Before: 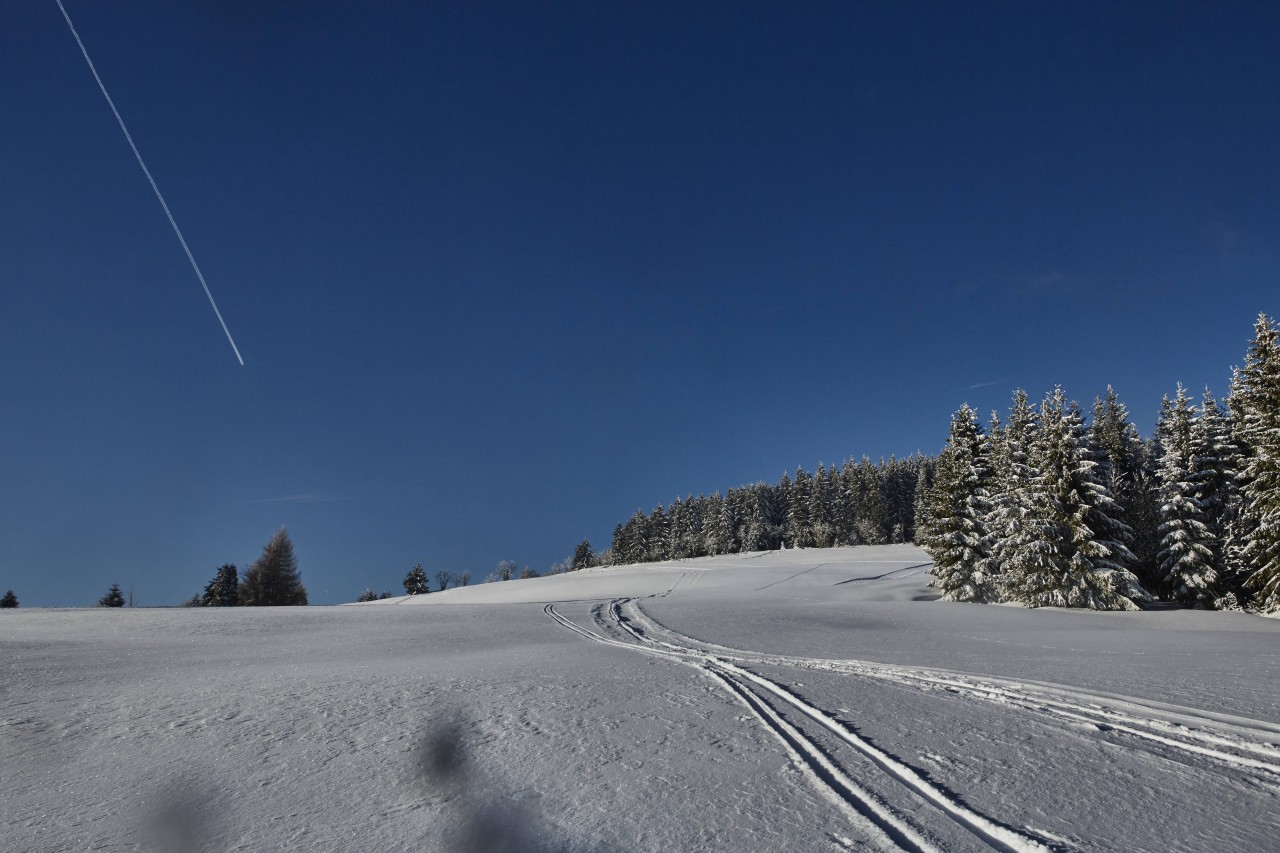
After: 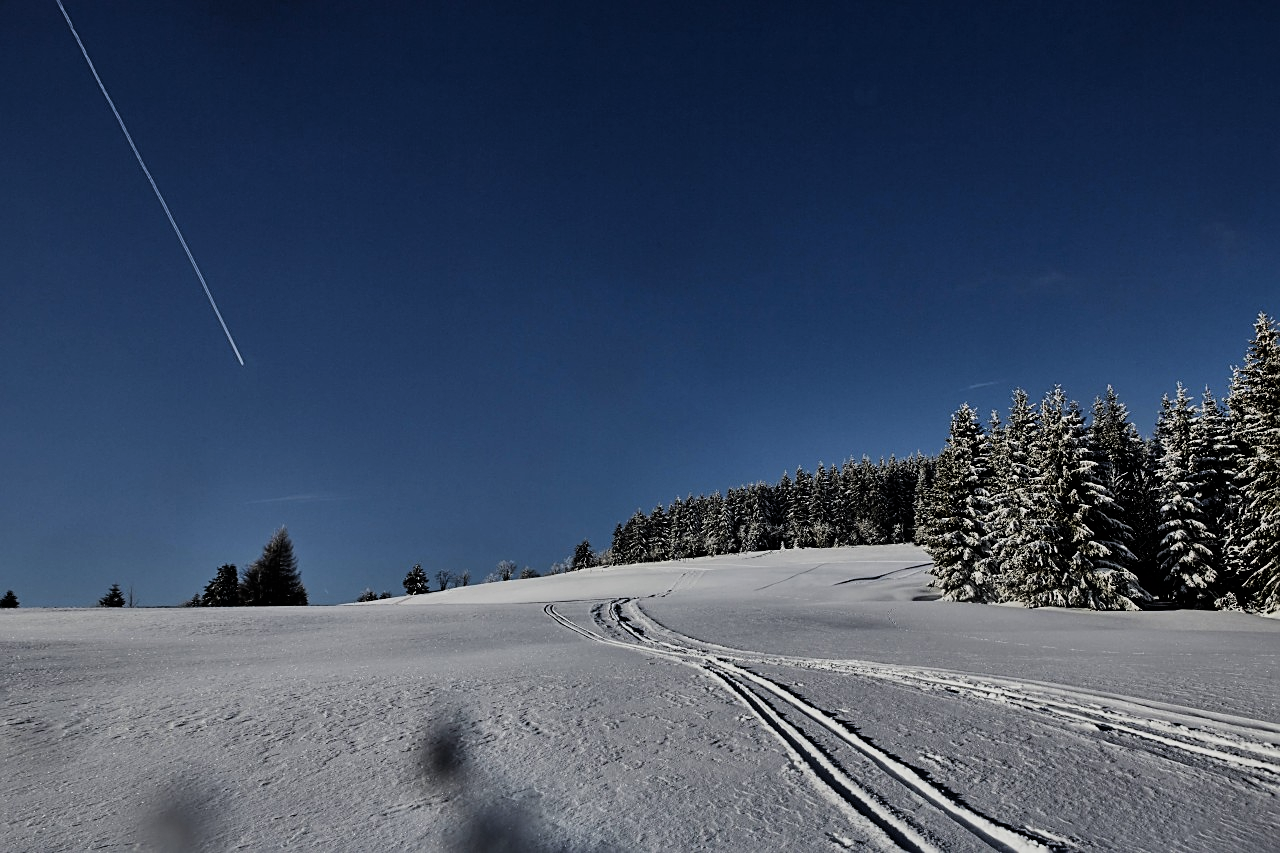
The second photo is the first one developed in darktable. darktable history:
sharpen: on, module defaults
filmic rgb: black relative exposure -5 EV, hardness 2.88, contrast 1.3
